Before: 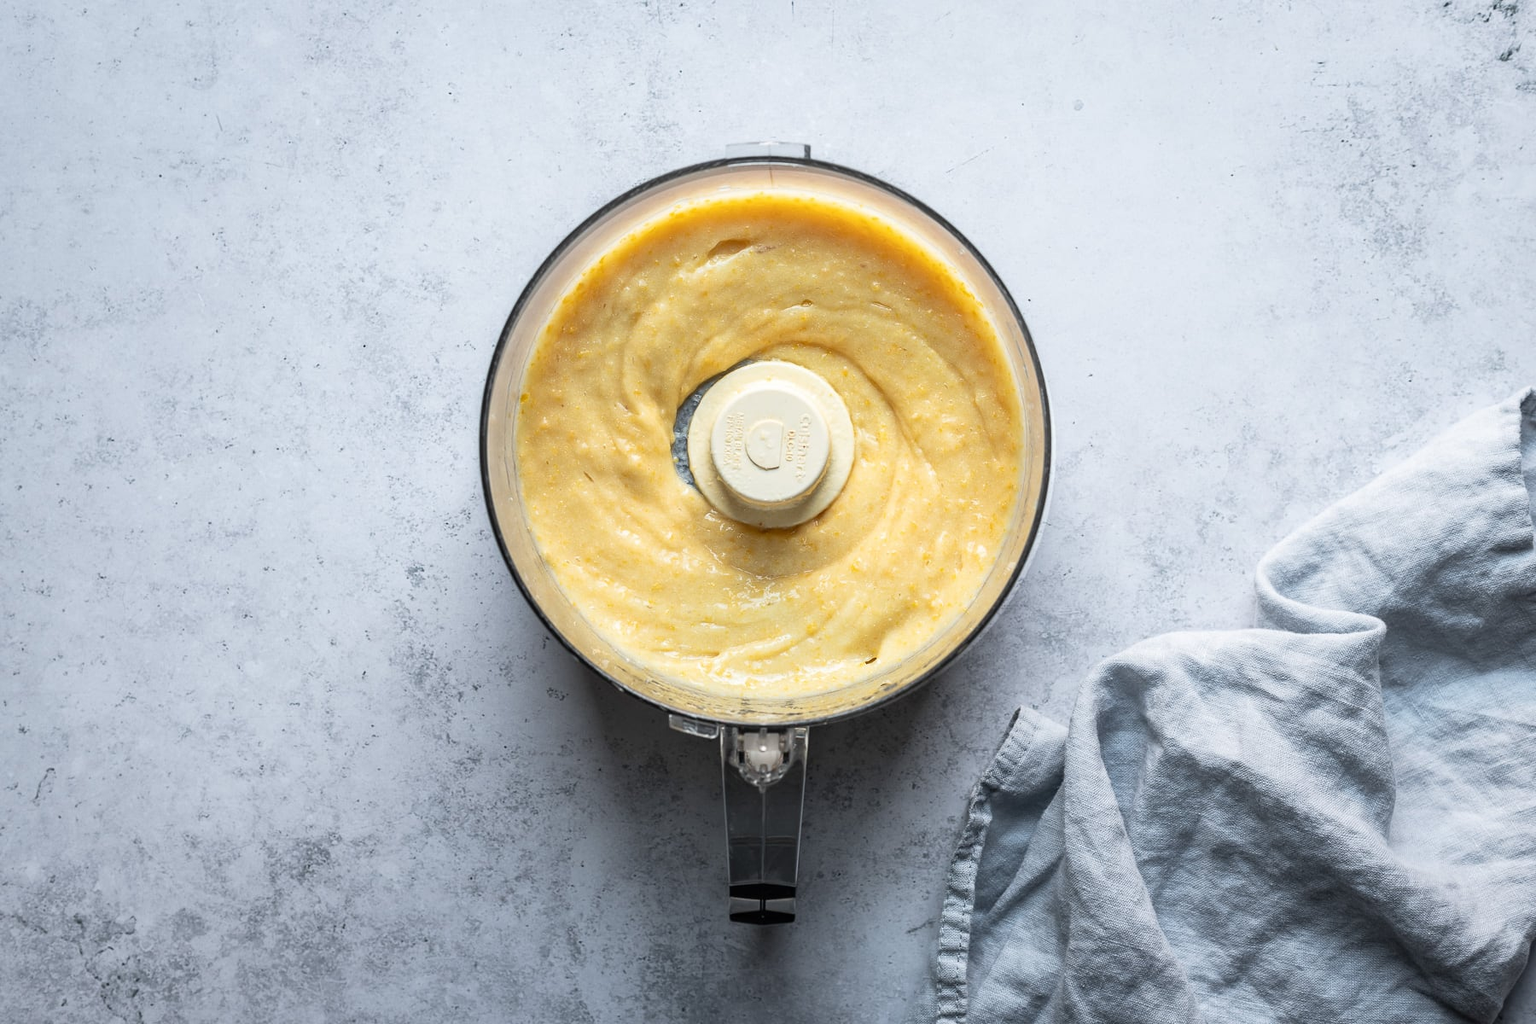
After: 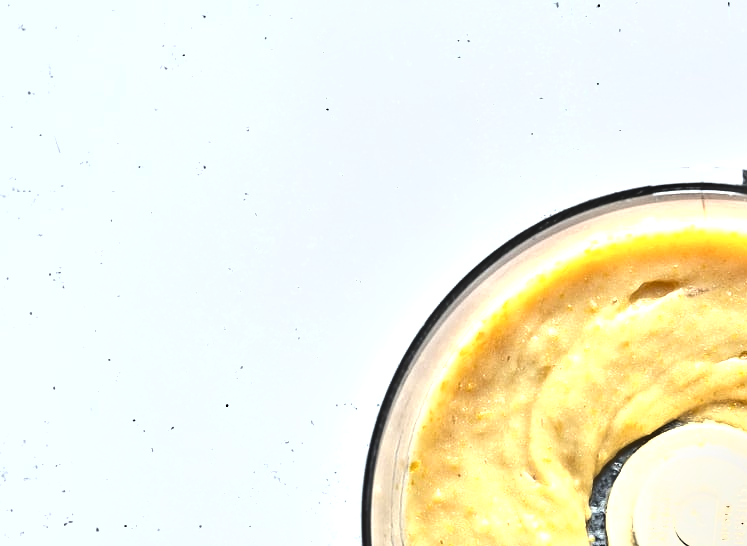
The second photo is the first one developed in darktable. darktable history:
shadows and highlights: radius 46.6, white point adjustment 6.45, compress 79.71%, highlights color adjustment 0.459%, soften with gaussian
crop and rotate: left 11.152%, top 0.073%, right 47.321%, bottom 54.362%
exposure: black level correction 0, exposure 0.695 EV, compensate highlight preservation false
